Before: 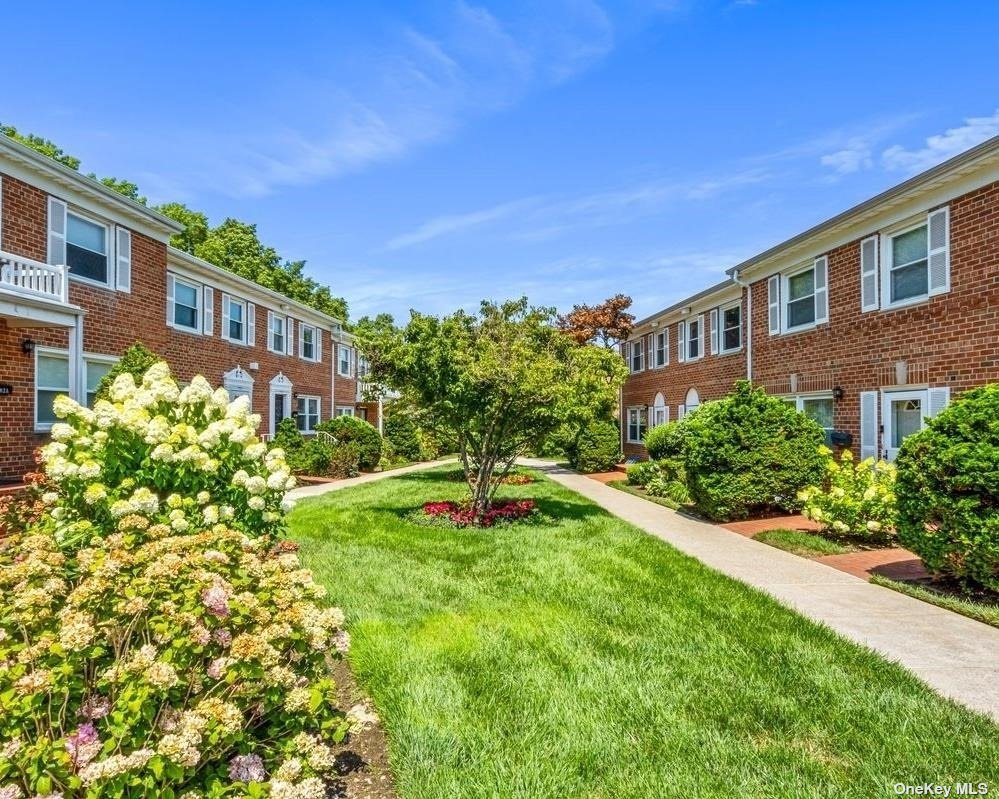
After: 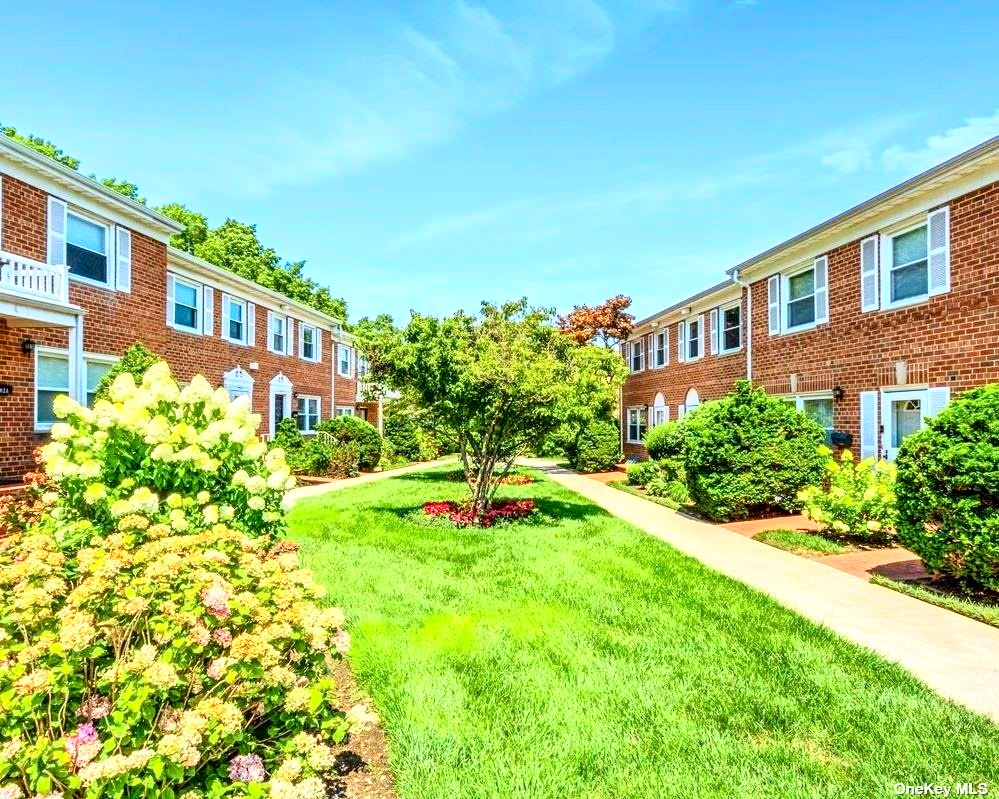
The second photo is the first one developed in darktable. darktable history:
tone curve: curves: ch0 [(0, 0) (0.091, 0.077) (0.517, 0.574) (0.745, 0.82) (0.844, 0.908) (0.909, 0.942) (1, 0.973)]; ch1 [(0, 0) (0.437, 0.404) (0.5, 0.5) (0.534, 0.554) (0.58, 0.603) (0.616, 0.649) (1, 1)]; ch2 [(0, 0) (0.442, 0.415) (0.5, 0.5) (0.535, 0.557) (0.585, 0.62) (1, 1)], color space Lab, independent channels, preserve colors none
tone equalizer: -8 EV -0.732 EV, -7 EV -0.667 EV, -6 EV -0.62 EV, -5 EV -0.361 EV, -3 EV 0.39 EV, -2 EV 0.6 EV, -1 EV 0.676 EV, +0 EV 0.745 EV
